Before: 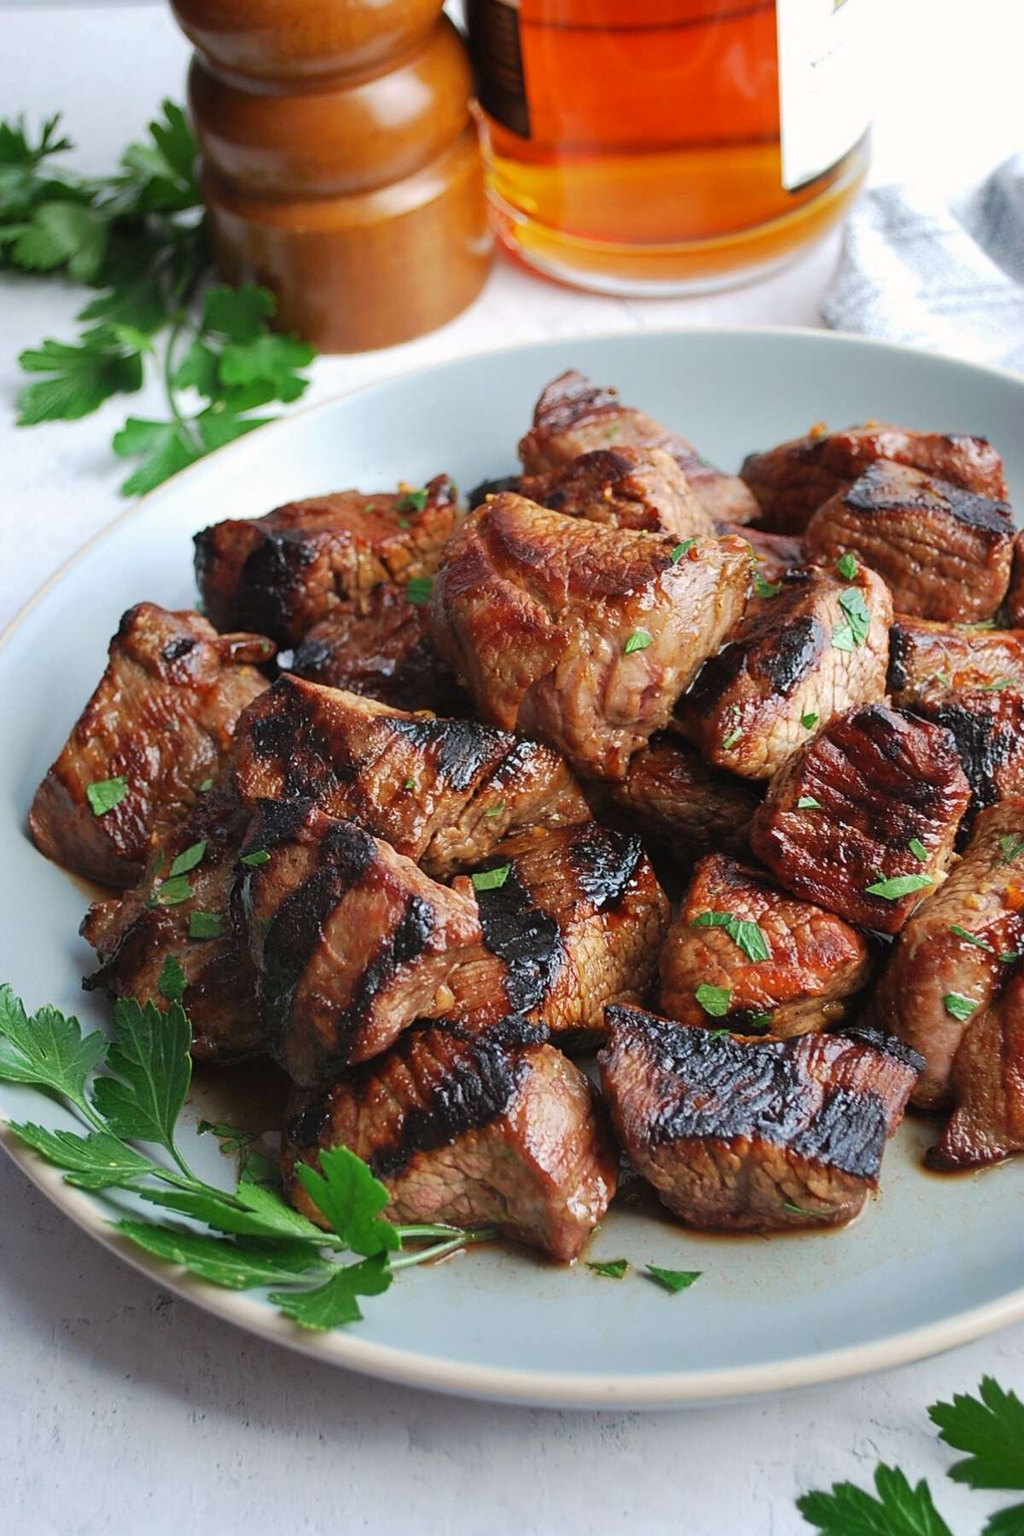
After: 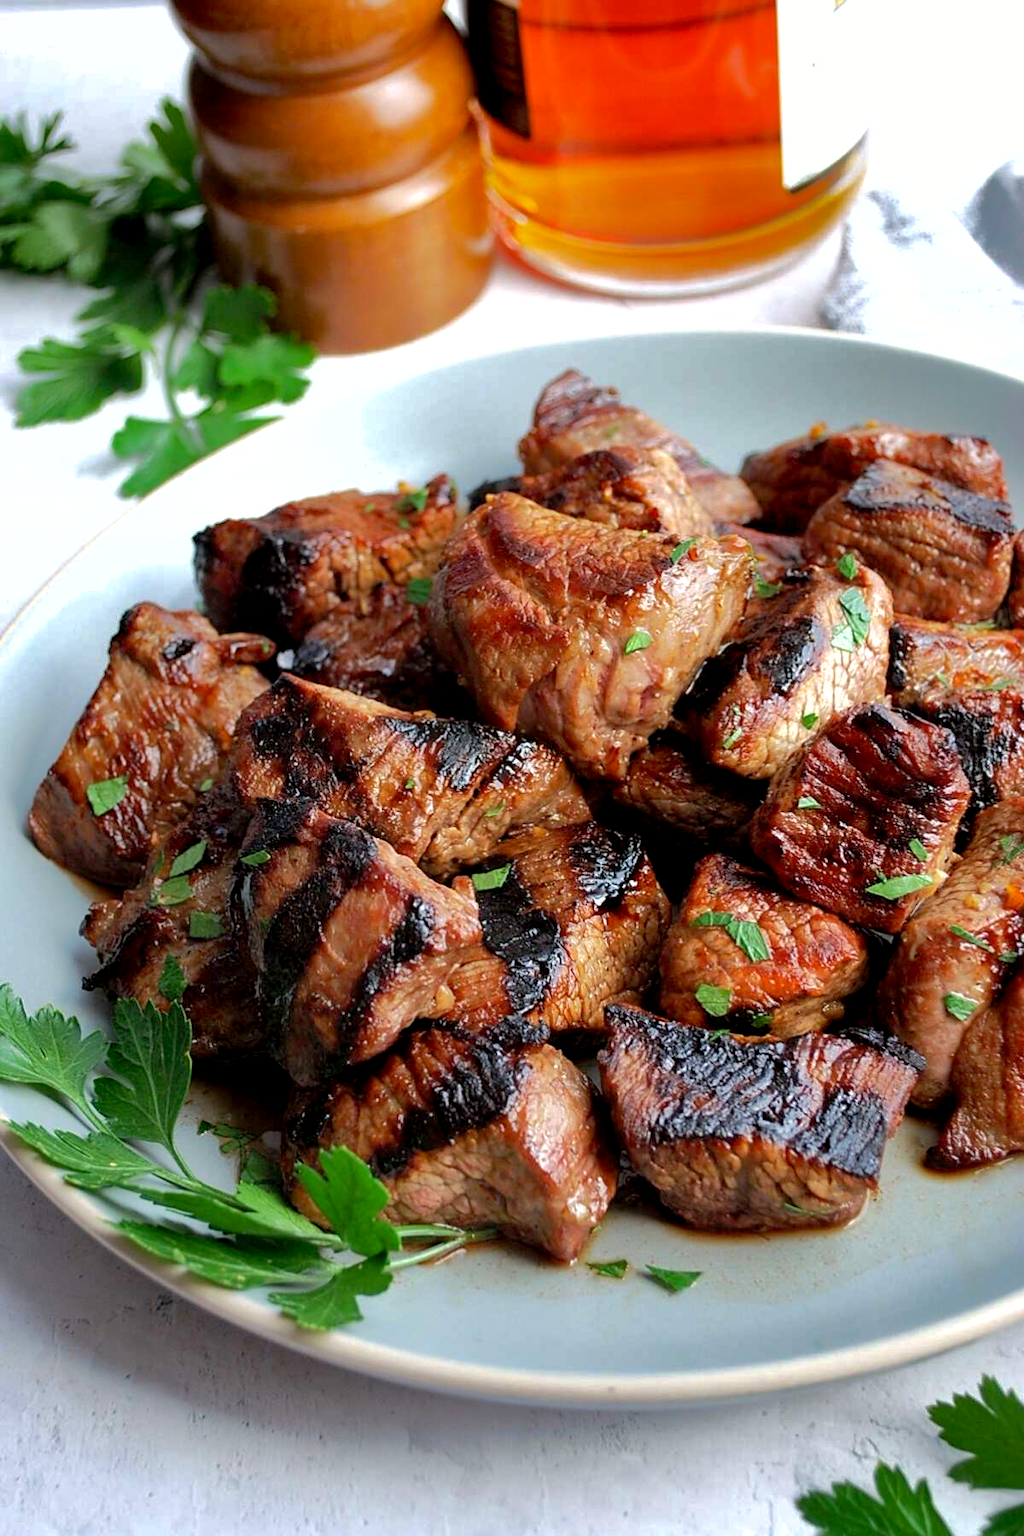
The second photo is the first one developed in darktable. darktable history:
exposure: black level correction 0.01, exposure 0.016 EV, compensate highlight preservation false
tone equalizer: -8 EV -0.383 EV, -7 EV -0.418 EV, -6 EV -0.355 EV, -5 EV -0.182 EV, -3 EV 0.196 EV, -2 EV 0.321 EV, -1 EV 0.38 EV, +0 EV 0.427 EV, mask exposure compensation -0.491 EV
shadows and highlights: shadows 39.73, highlights -60.11
